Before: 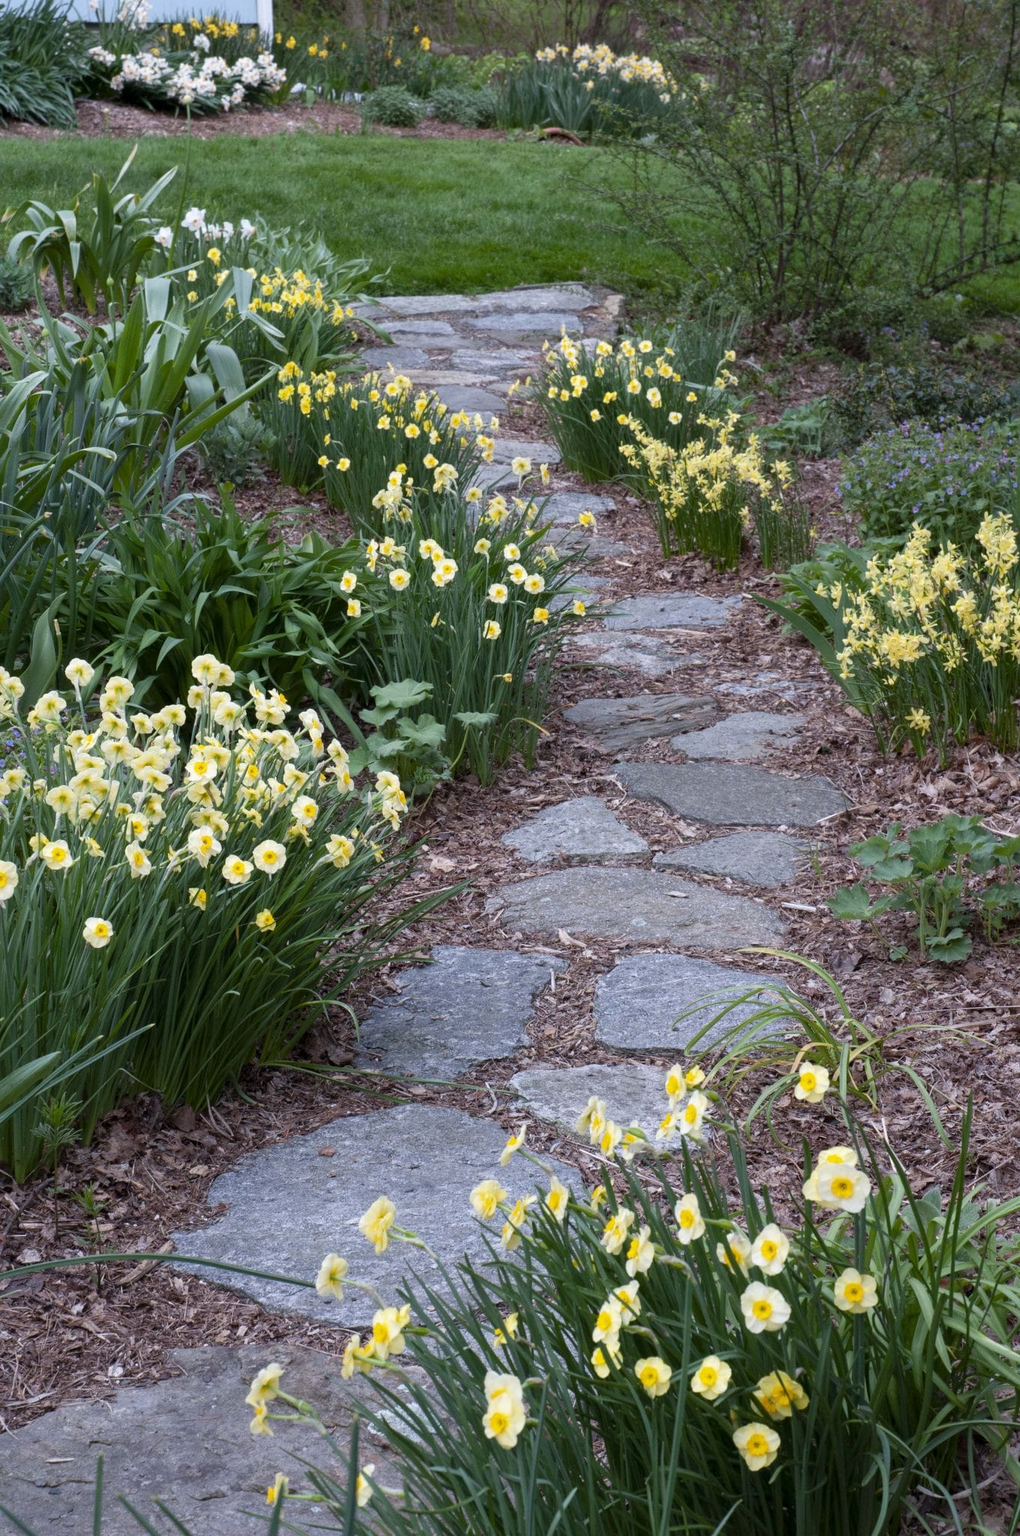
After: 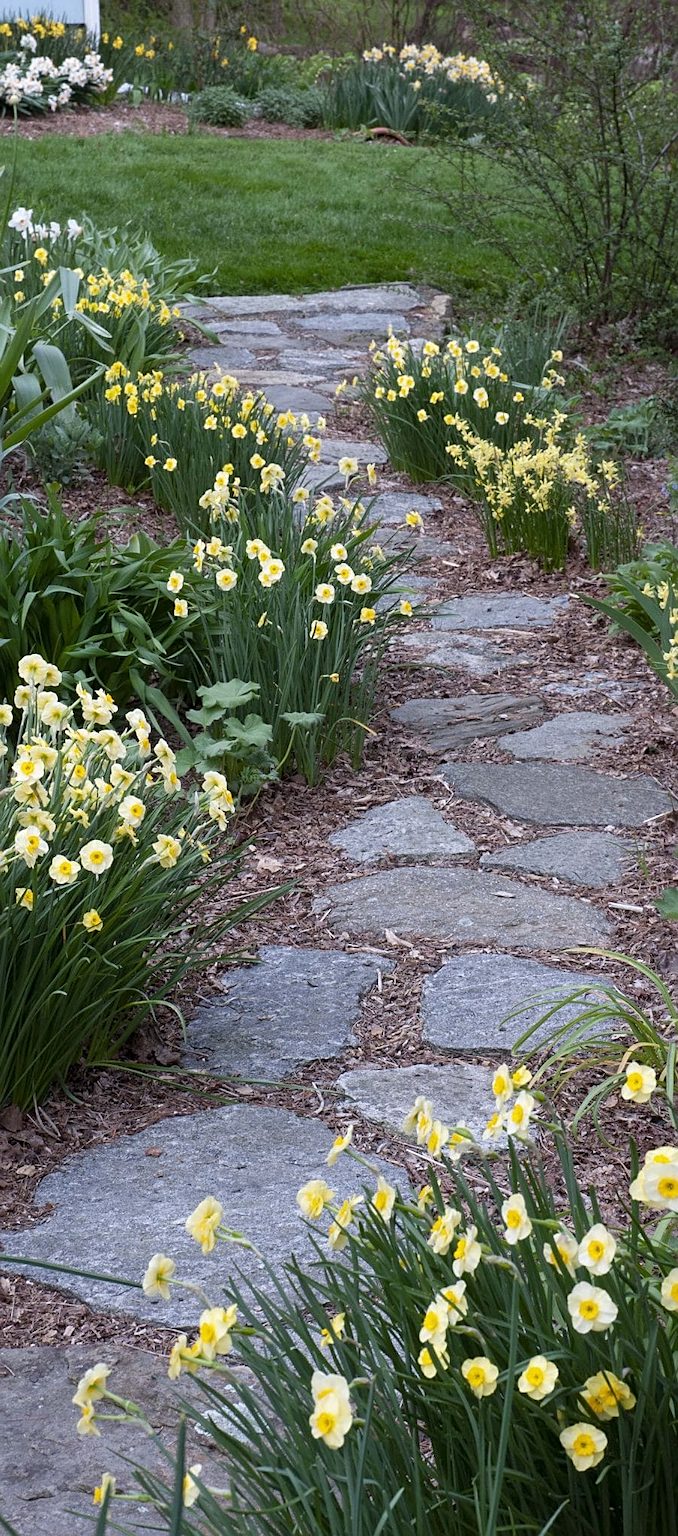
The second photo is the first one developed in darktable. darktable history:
crop: left 17.016%, right 16.376%
sharpen: on, module defaults
